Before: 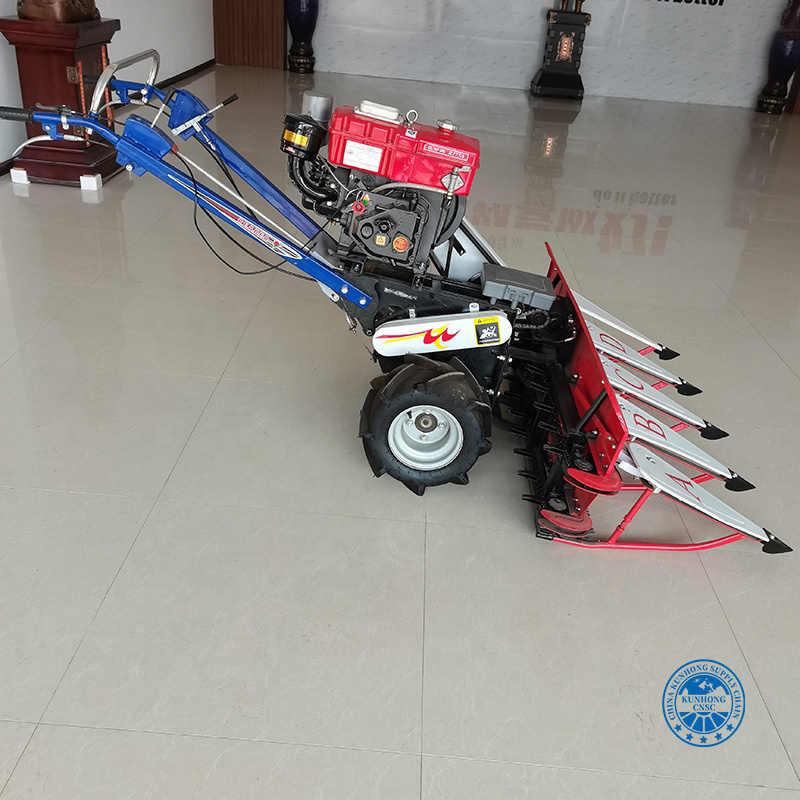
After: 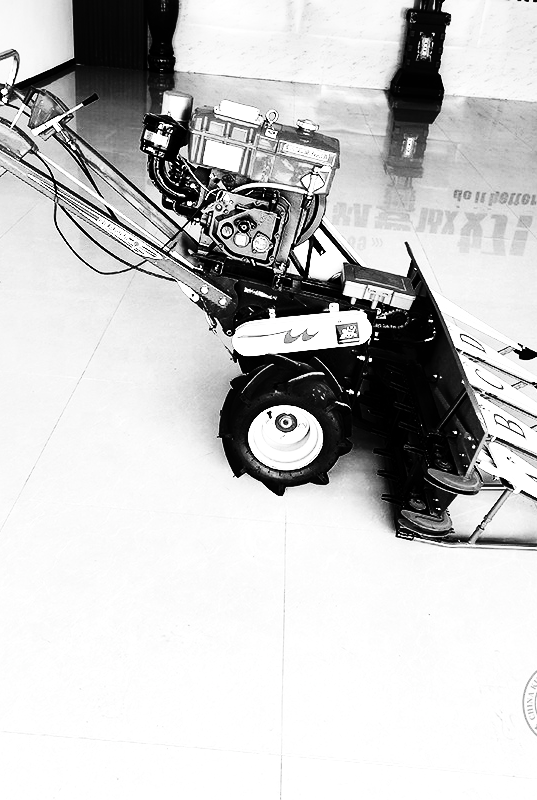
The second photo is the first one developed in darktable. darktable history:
crop and rotate: left 17.601%, right 15.176%
color calibration: output gray [0.28, 0.41, 0.31, 0], x 0.37, y 0.382, temperature 4320.27 K
exposure: exposure 0.405 EV, compensate highlight preservation false
color balance rgb: perceptual saturation grading › global saturation 29.513%, perceptual brilliance grading › highlights 18.373%, perceptual brilliance grading › mid-tones 32.617%, perceptual brilliance grading › shadows -30.926%, global vibrance 20%
shadows and highlights: shadows 60.31, soften with gaussian
tone curve: curves: ch0 [(0, 0) (0.003, 0.01) (0.011, 0.01) (0.025, 0.011) (0.044, 0.014) (0.069, 0.018) (0.1, 0.022) (0.136, 0.026) (0.177, 0.035) (0.224, 0.051) (0.277, 0.085) (0.335, 0.158) (0.399, 0.299) (0.468, 0.457) (0.543, 0.634) (0.623, 0.801) (0.709, 0.904) (0.801, 0.963) (0.898, 0.986) (1, 1)], color space Lab, independent channels, preserve colors none
local contrast: mode bilateral grid, contrast 19, coarseness 50, detail 141%, midtone range 0.2
